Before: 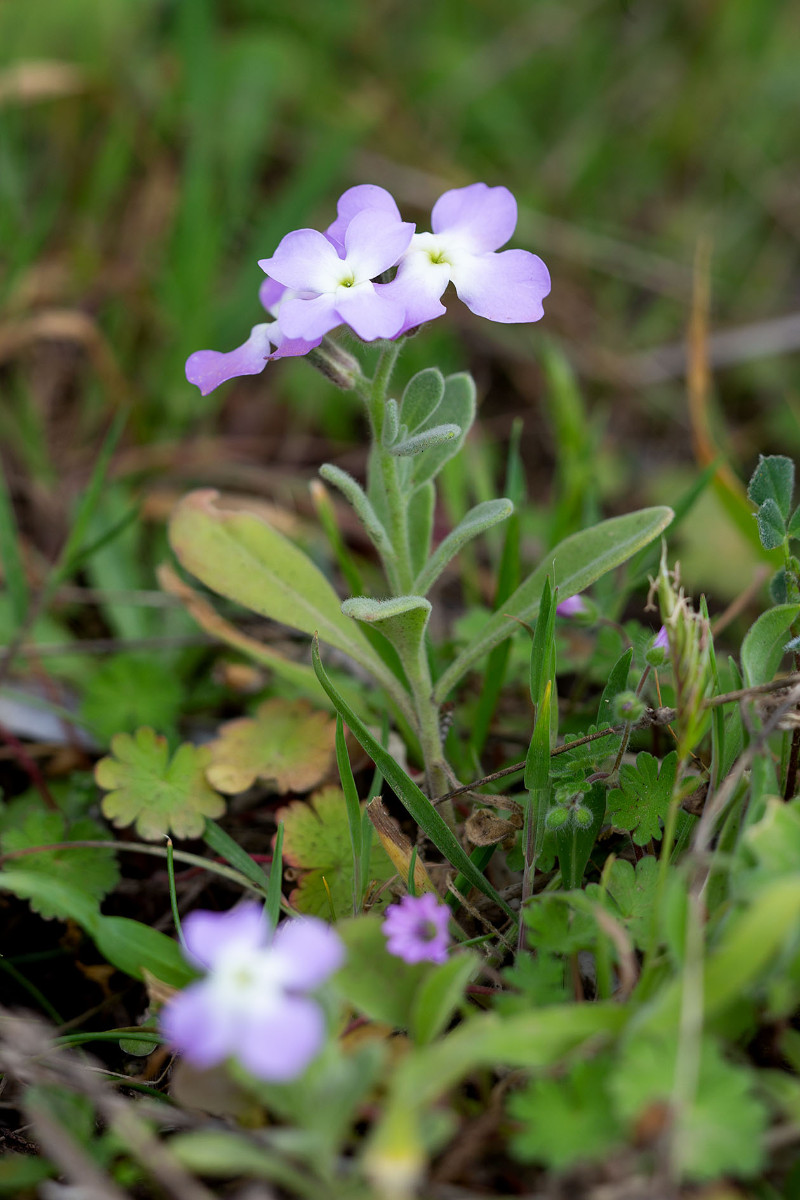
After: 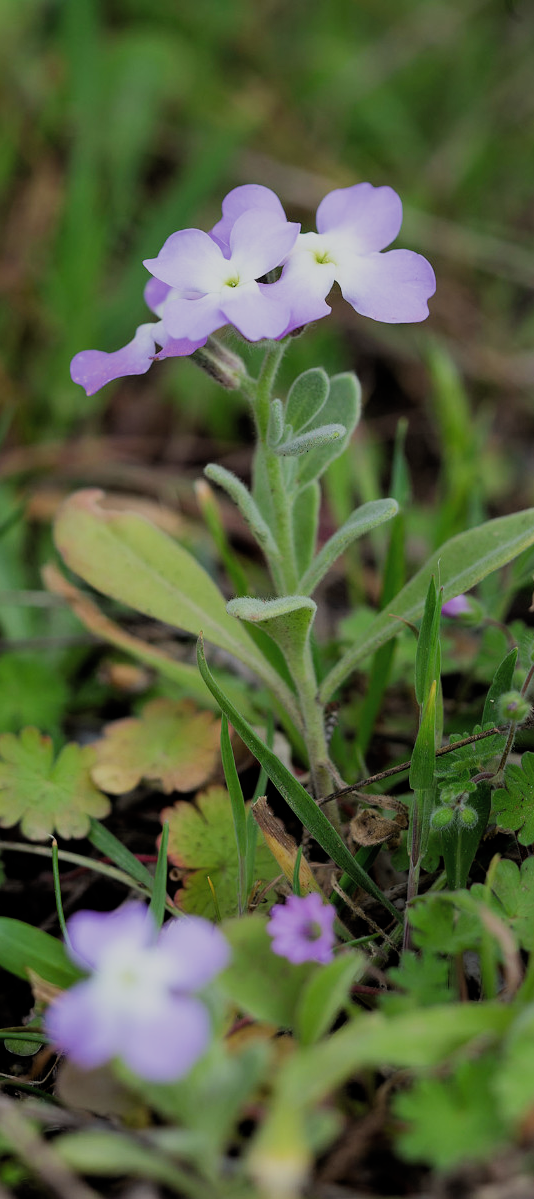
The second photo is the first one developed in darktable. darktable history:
crop and rotate: left 14.428%, right 18.721%
filmic rgb: black relative exposure -7.65 EV, white relative exposure 4.56 EV, hardness 3.61, add noise in highlights 0.001, color science v3 (2019), use custom middle-gray values true, contrast in highlights soft
